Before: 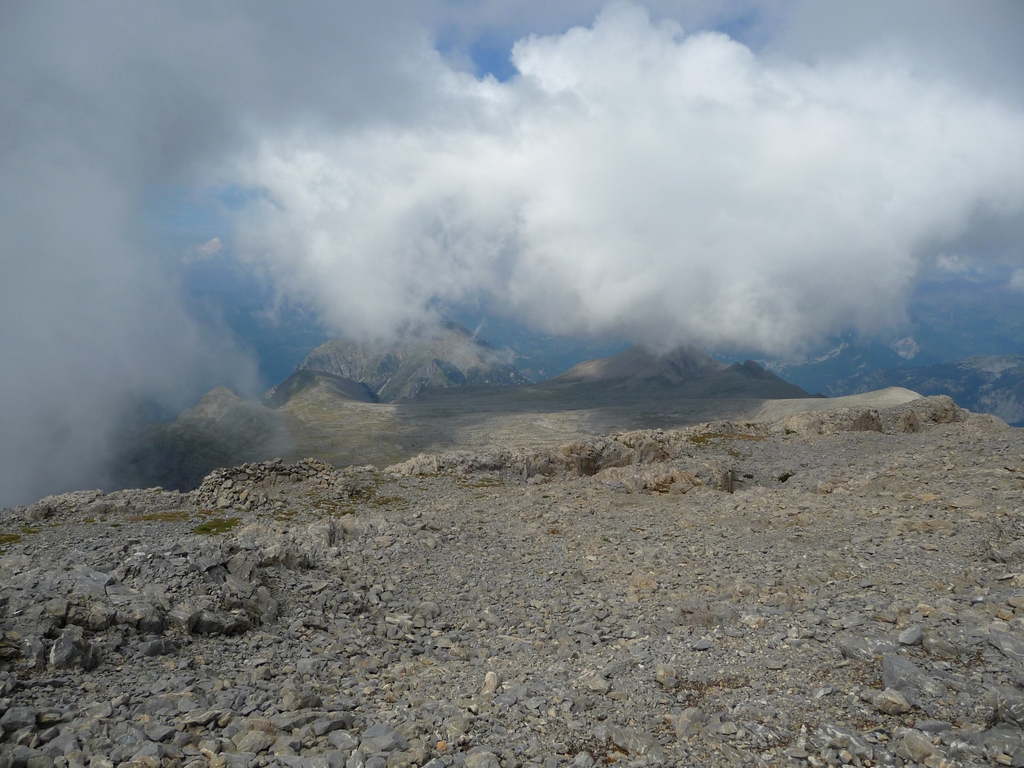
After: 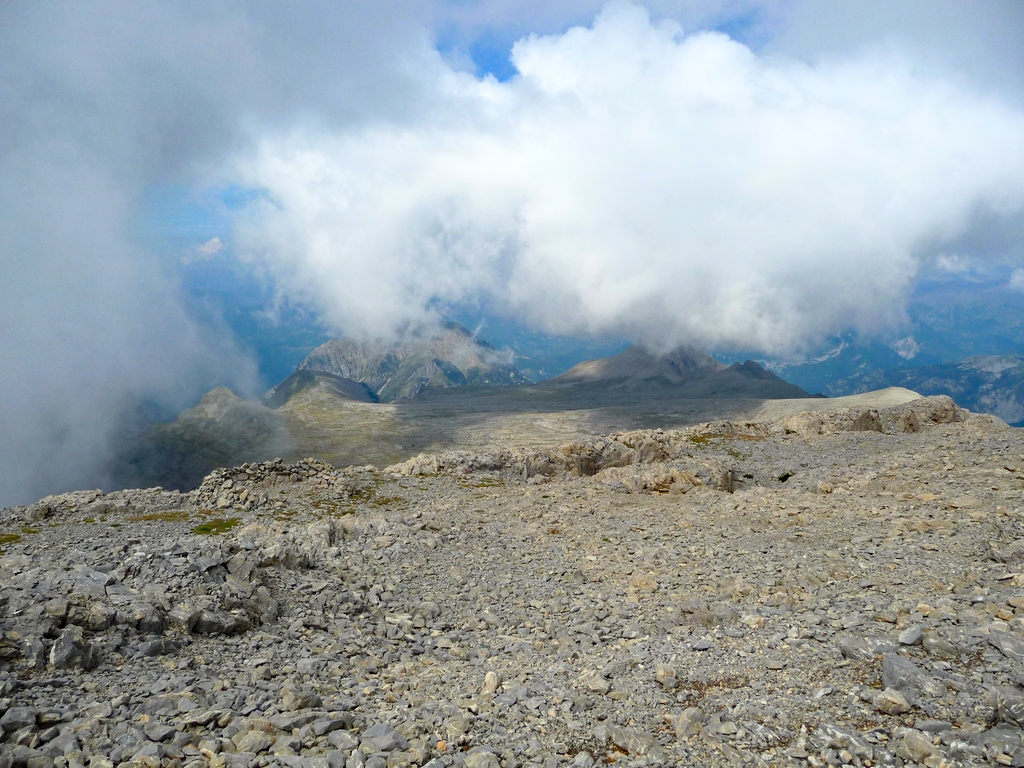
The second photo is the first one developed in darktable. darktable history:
contrast brightness saturation: contrast 0.2, brightness 0.16, saturation 0.22
haze removal: strength 0.29, distance 0.25, compatibility mode true, adaptive false
exposure: exposure 0.217 EV, compensate highlight preservation false
